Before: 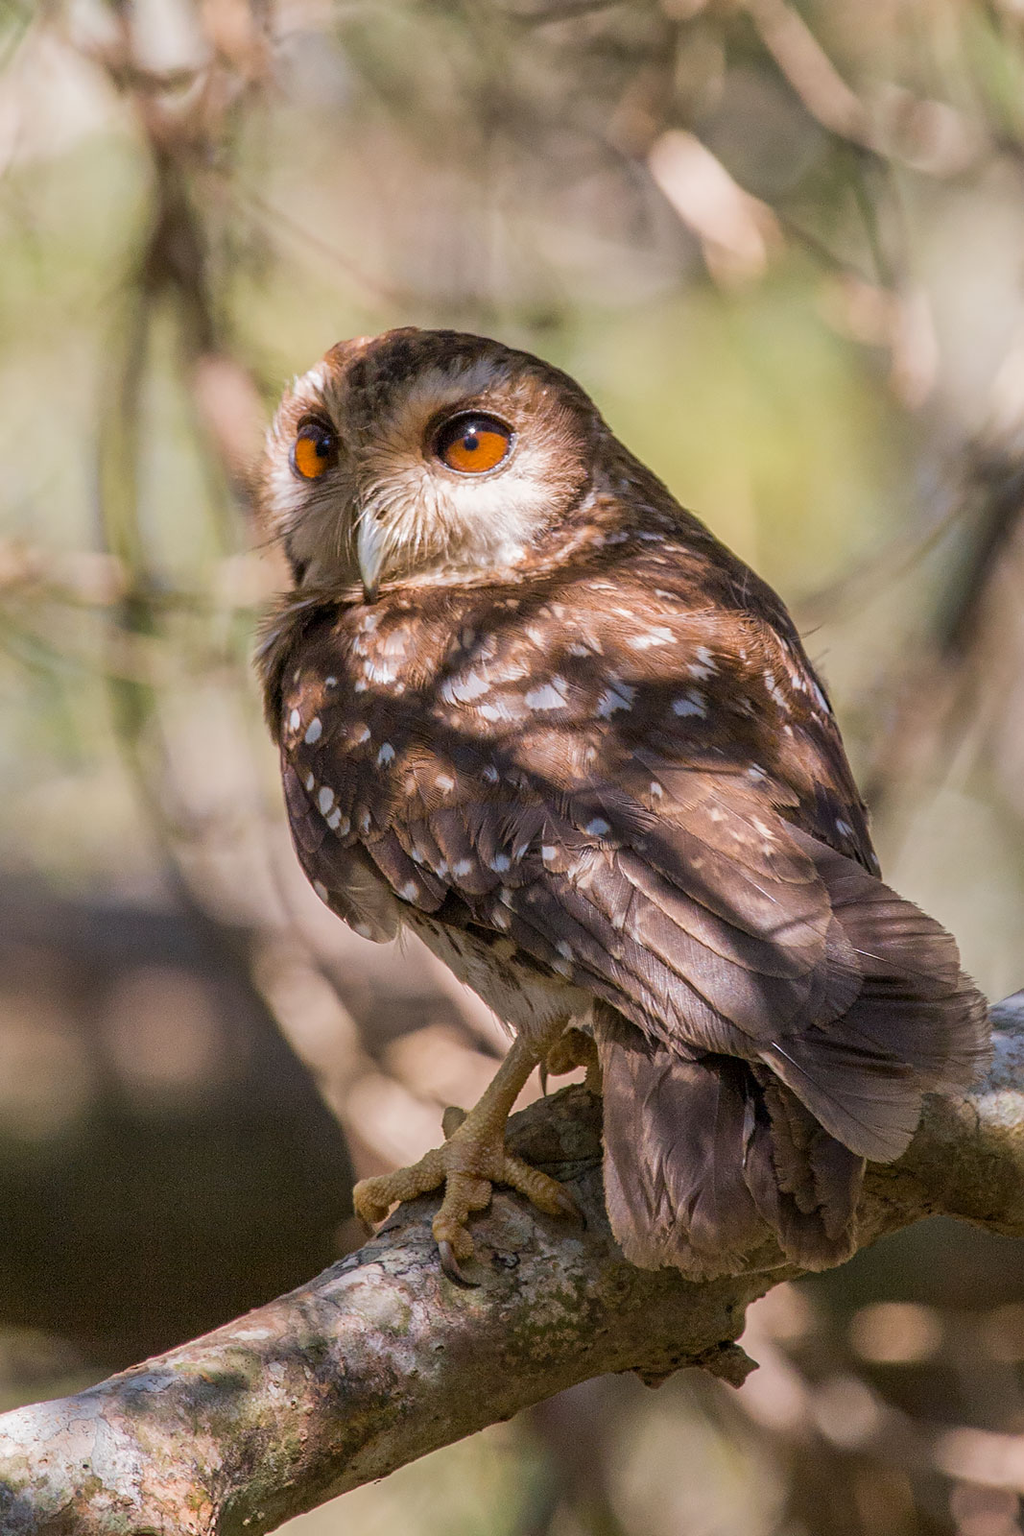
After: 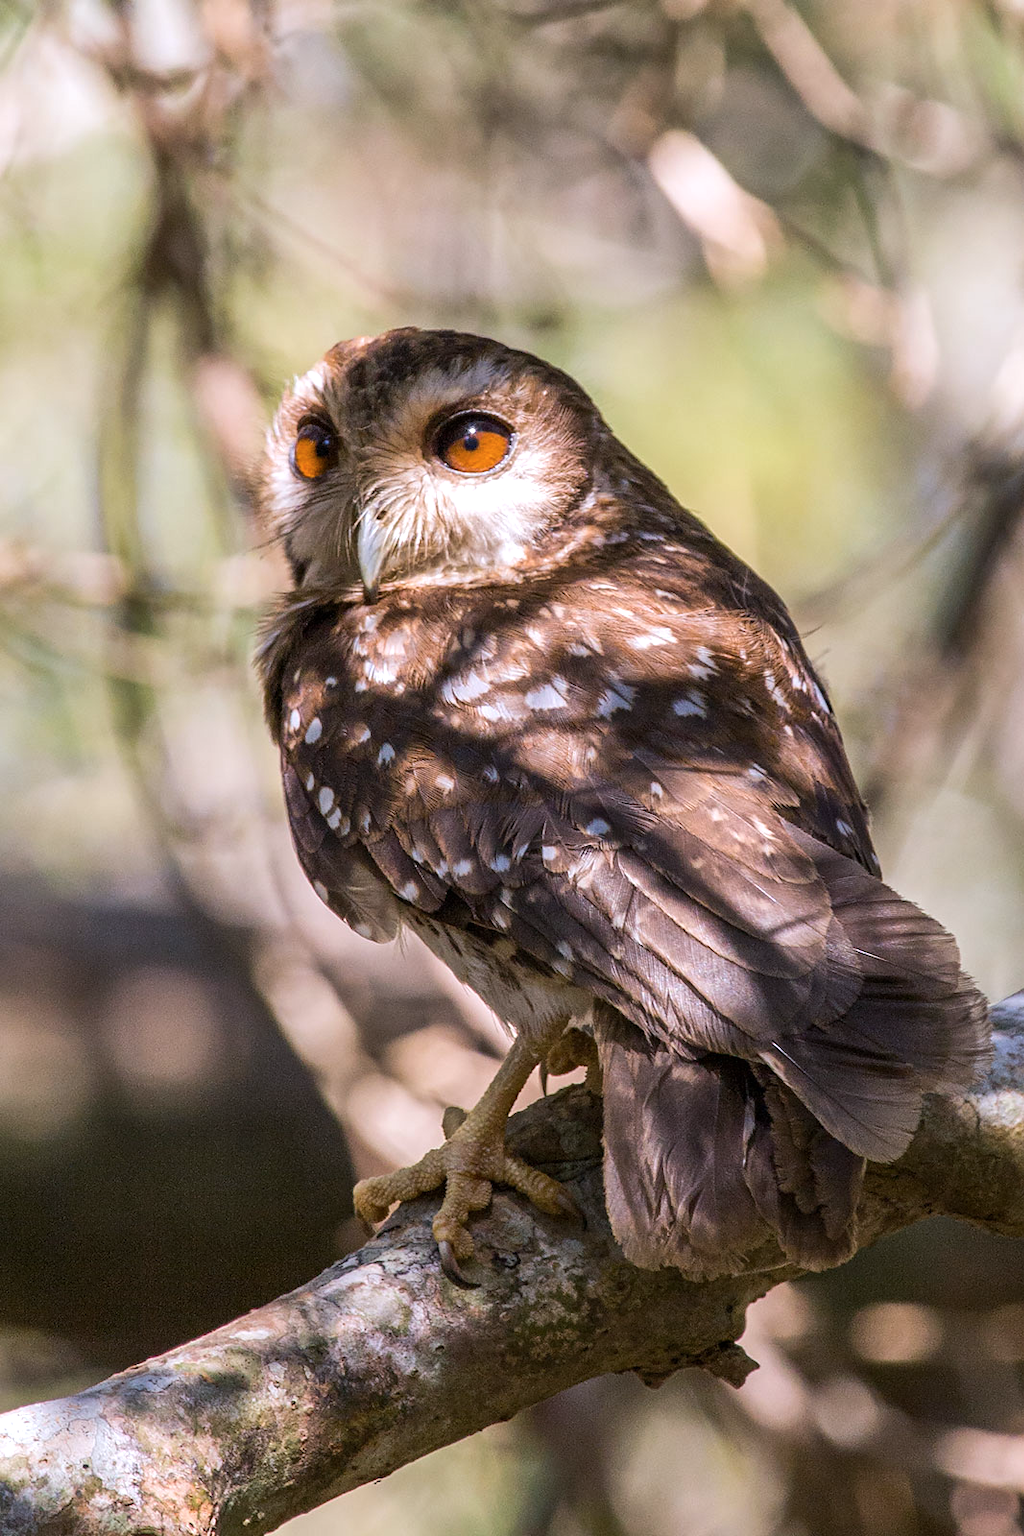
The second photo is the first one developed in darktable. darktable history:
color balance rgb: on, module defaults
white balance: red 0.984, blue 1.059
tone equalizer: -8 EV -0.417 EV, -7 EV -0.389 EV, -6 EV -0.333 EV, -5 EV -0.222 EV, -3 EV 0.222 EV, -2 EV 0.333 EV, -1 EV 0.389 EV, +0 EV 0.417 EV, edges refinement/feathering 500, mask exposure compensation -1.57 EV, preserve details no
